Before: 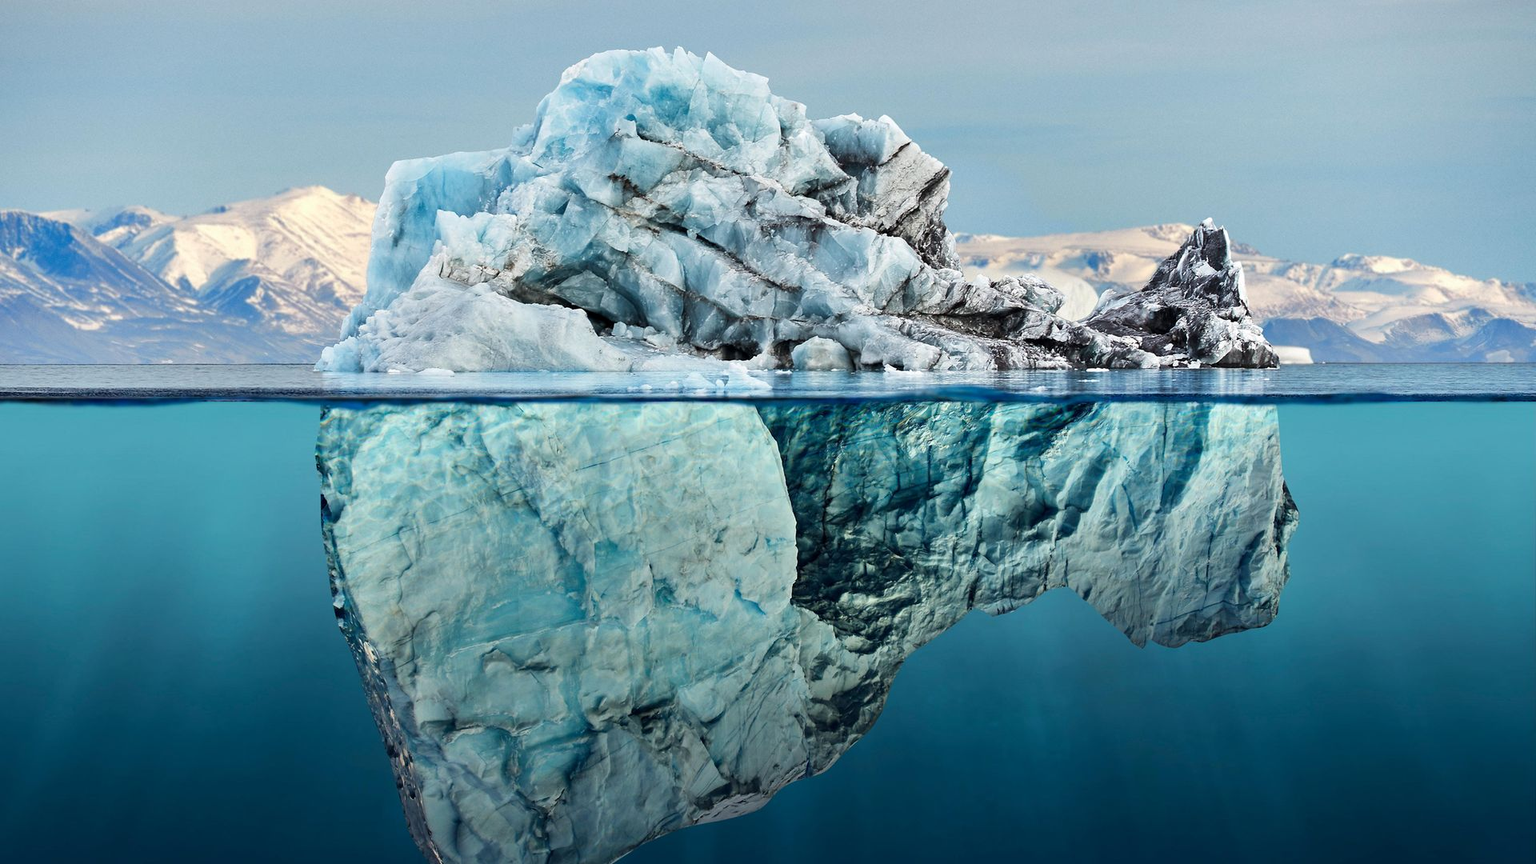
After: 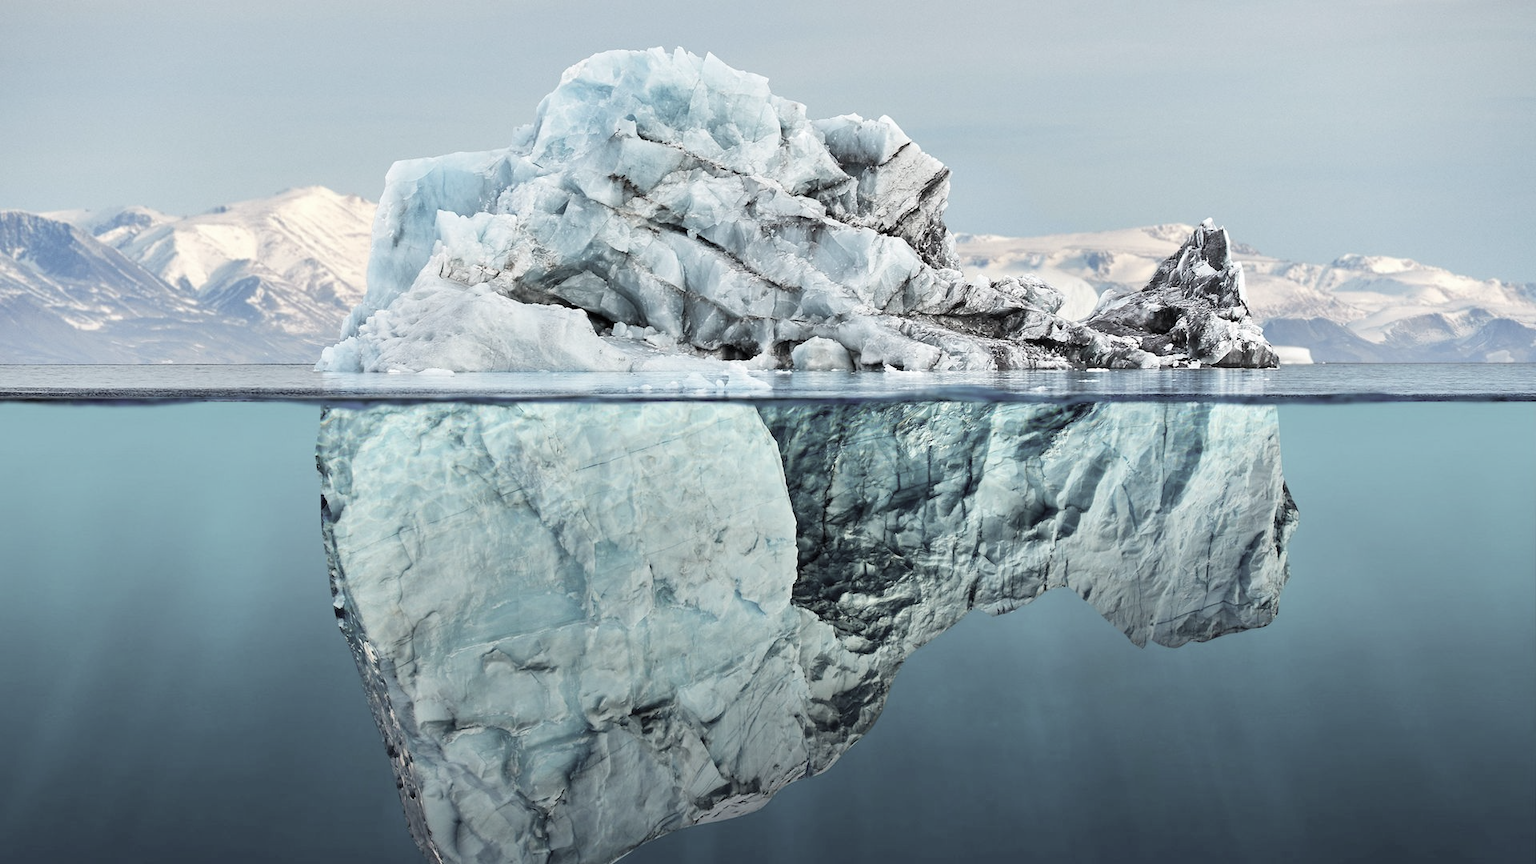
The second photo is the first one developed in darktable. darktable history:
contrast brightness saturation: brightness 0.187, saturation -0.506
